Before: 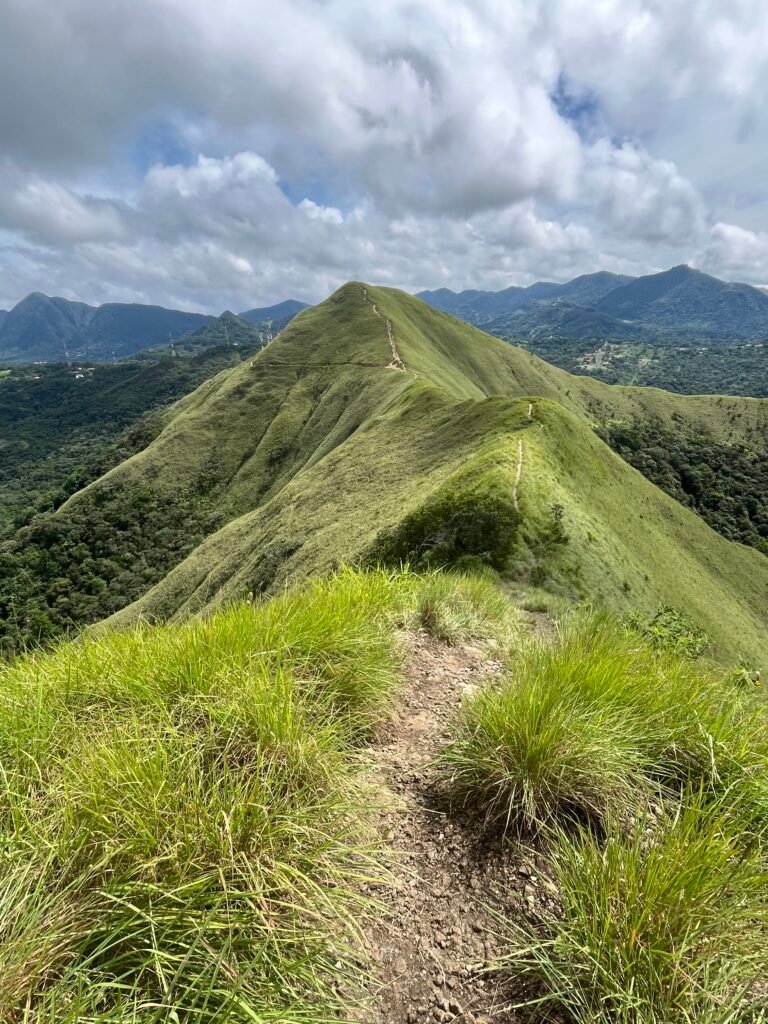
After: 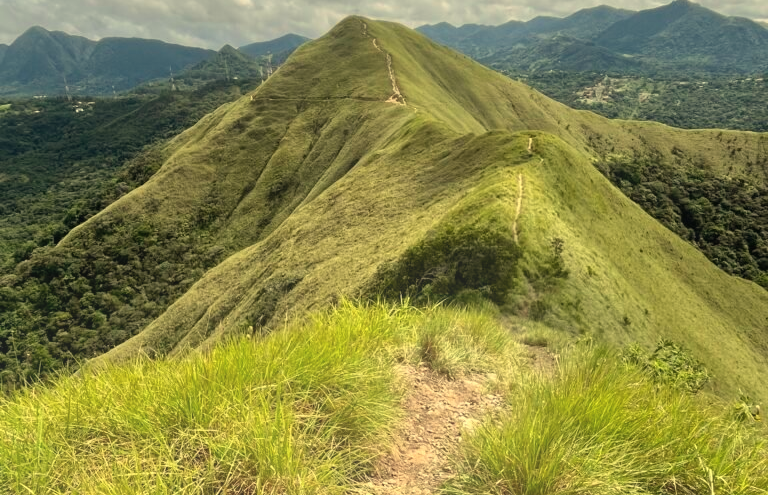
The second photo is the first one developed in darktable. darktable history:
bloom: on, module defaults
crop and rotate: top 26.056%, bottom 25.543%
white balance: red 1.08, blue 0.791
